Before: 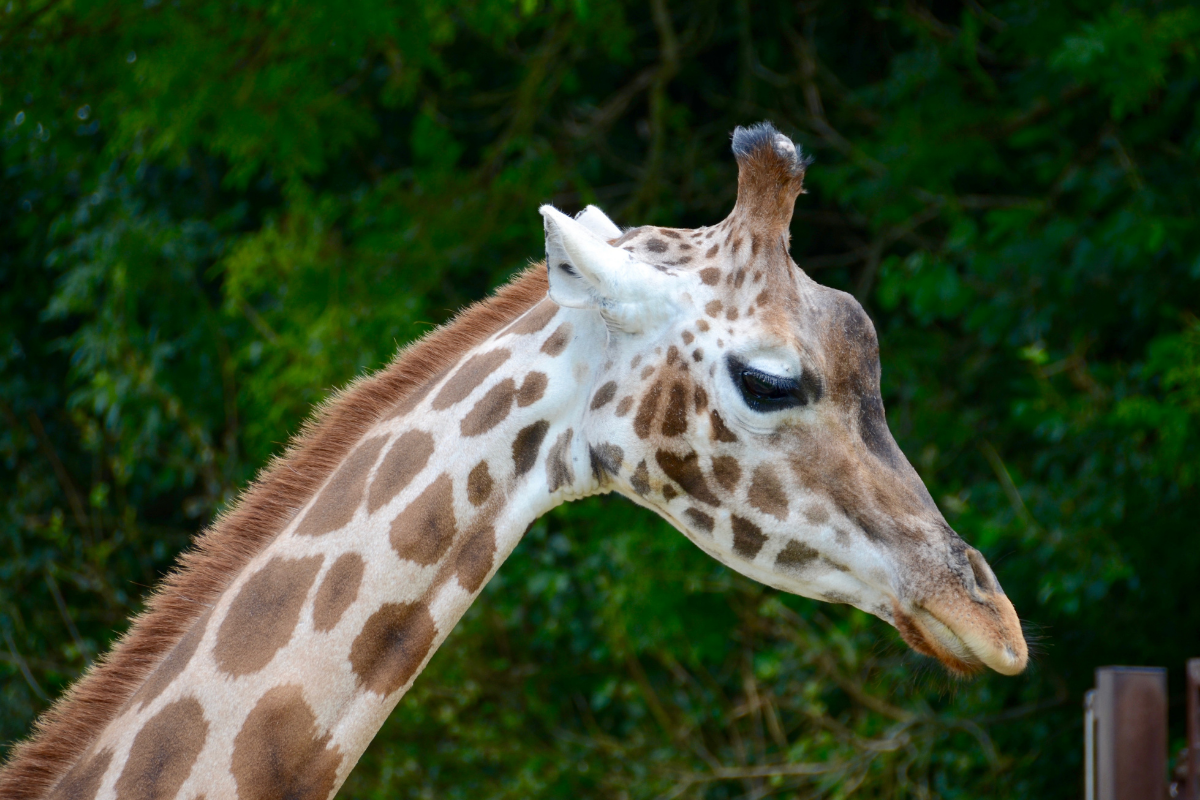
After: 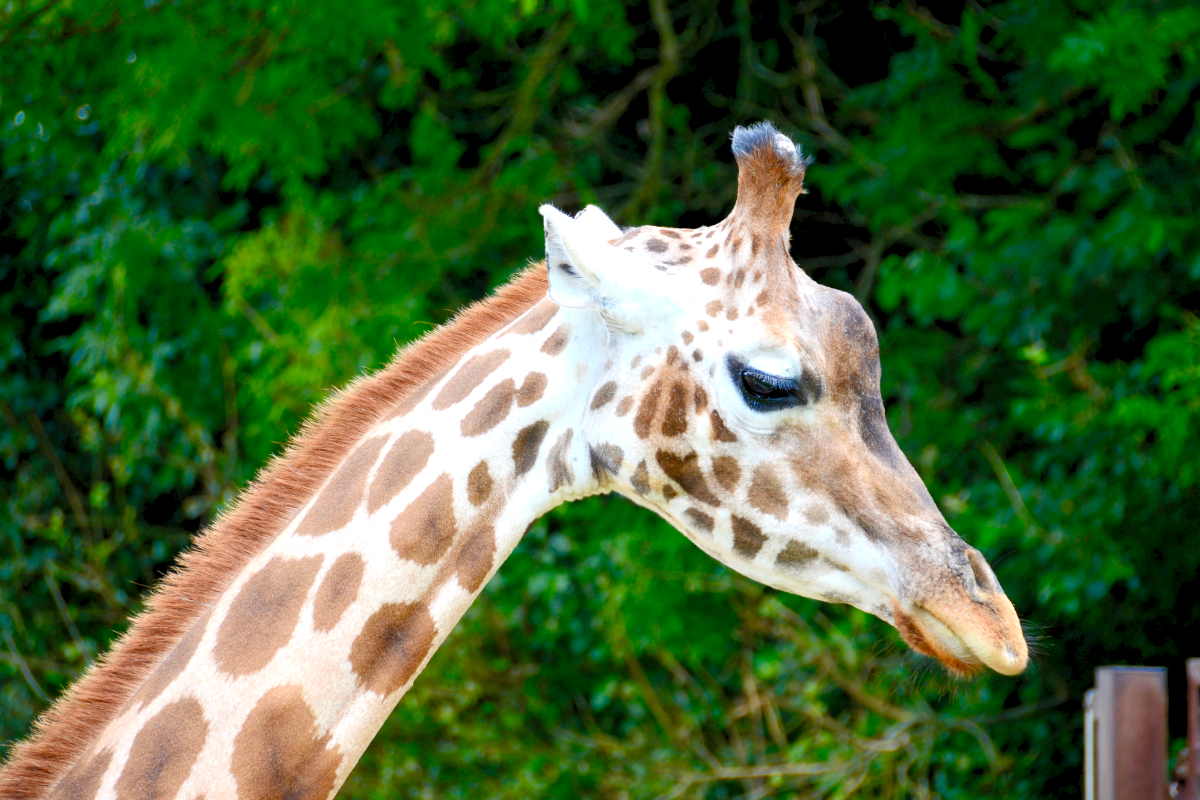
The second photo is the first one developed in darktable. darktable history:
levels: white 90.65%, levels [0.036, 0.364, 0.827]
